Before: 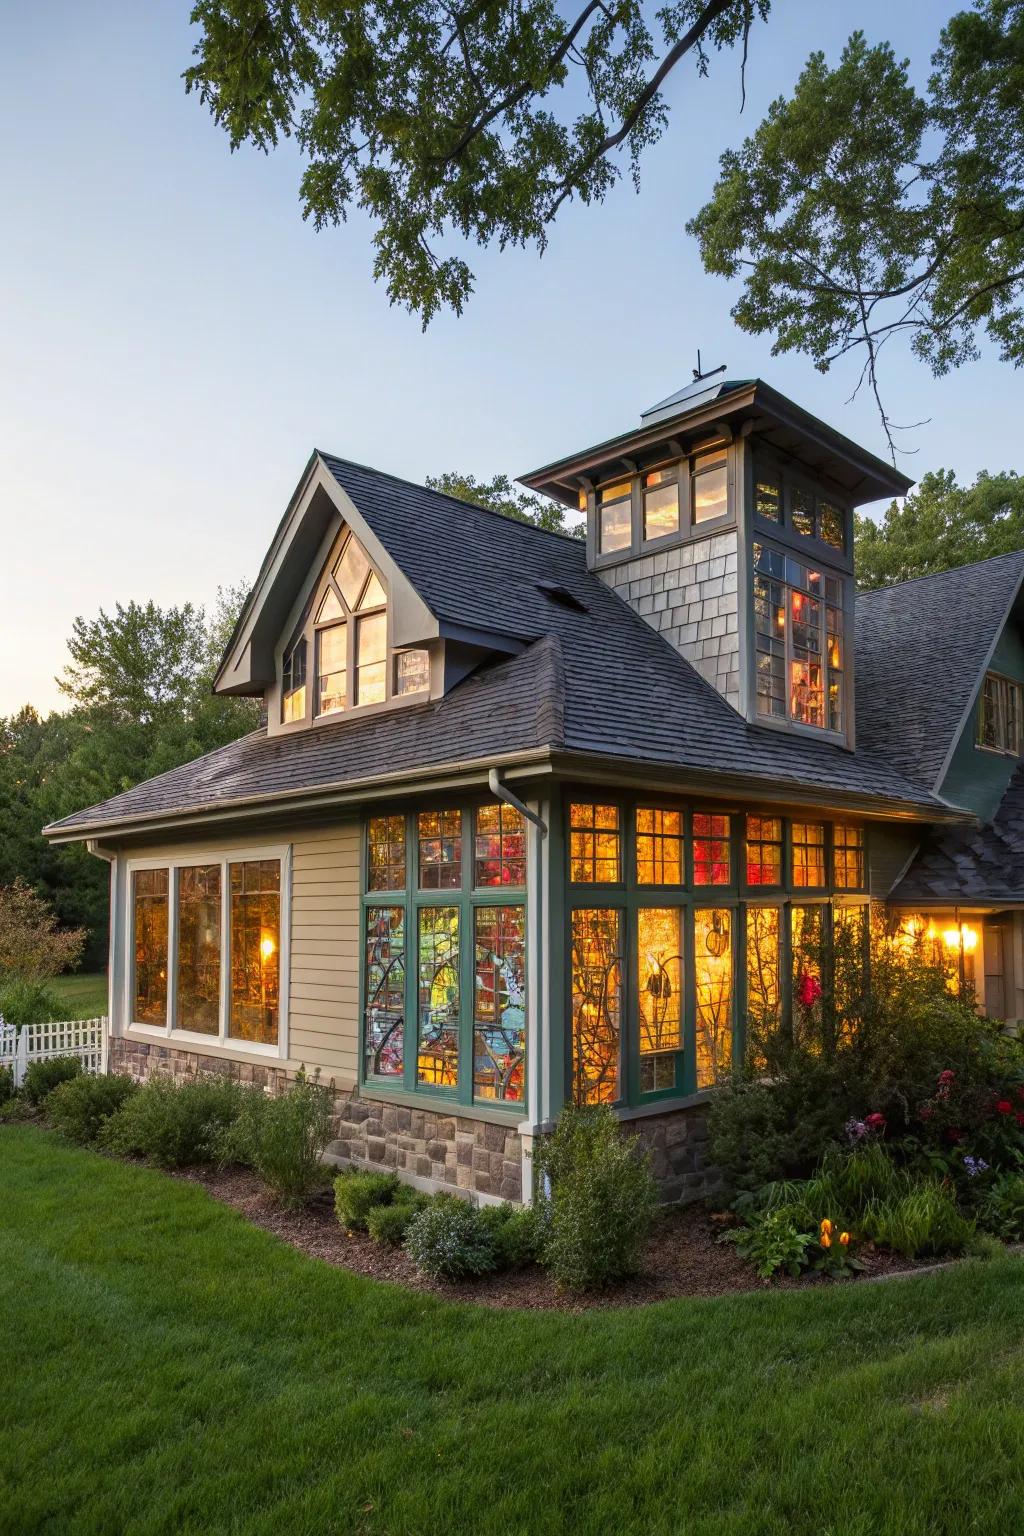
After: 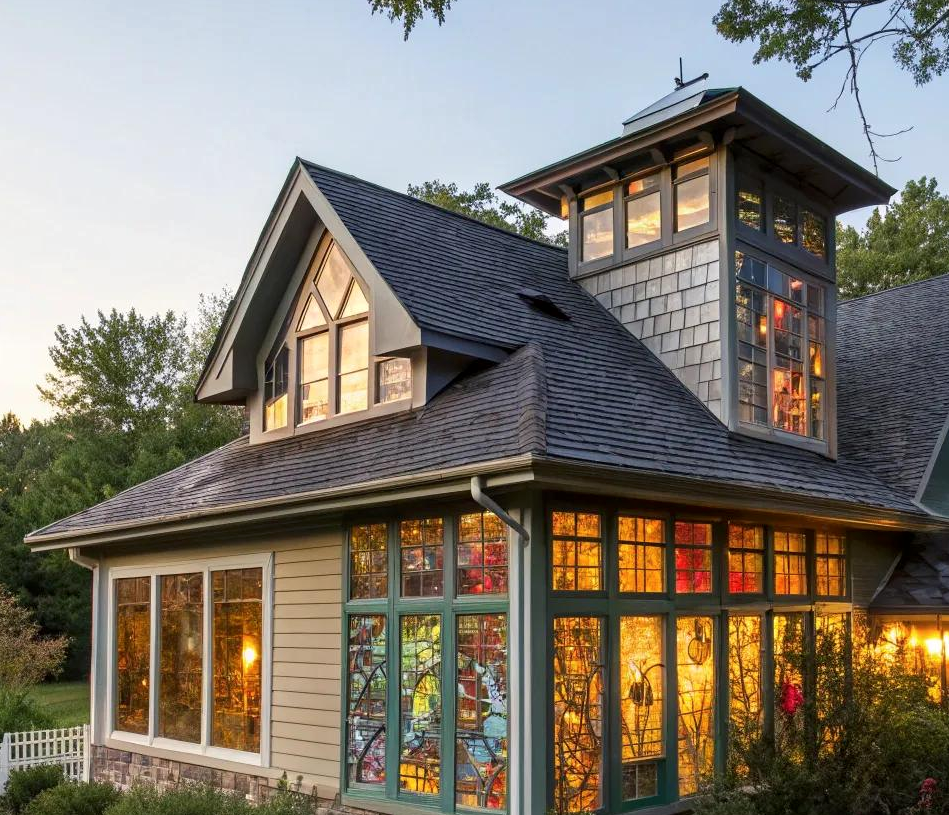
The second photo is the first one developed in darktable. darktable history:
crop: left 1.822%, top 19.036%, right 5.427%, bottom 27.868%
local contrast: mode bilateral grid, contrast 19, coarseness 49, detail 120%, midtone range 0.2
